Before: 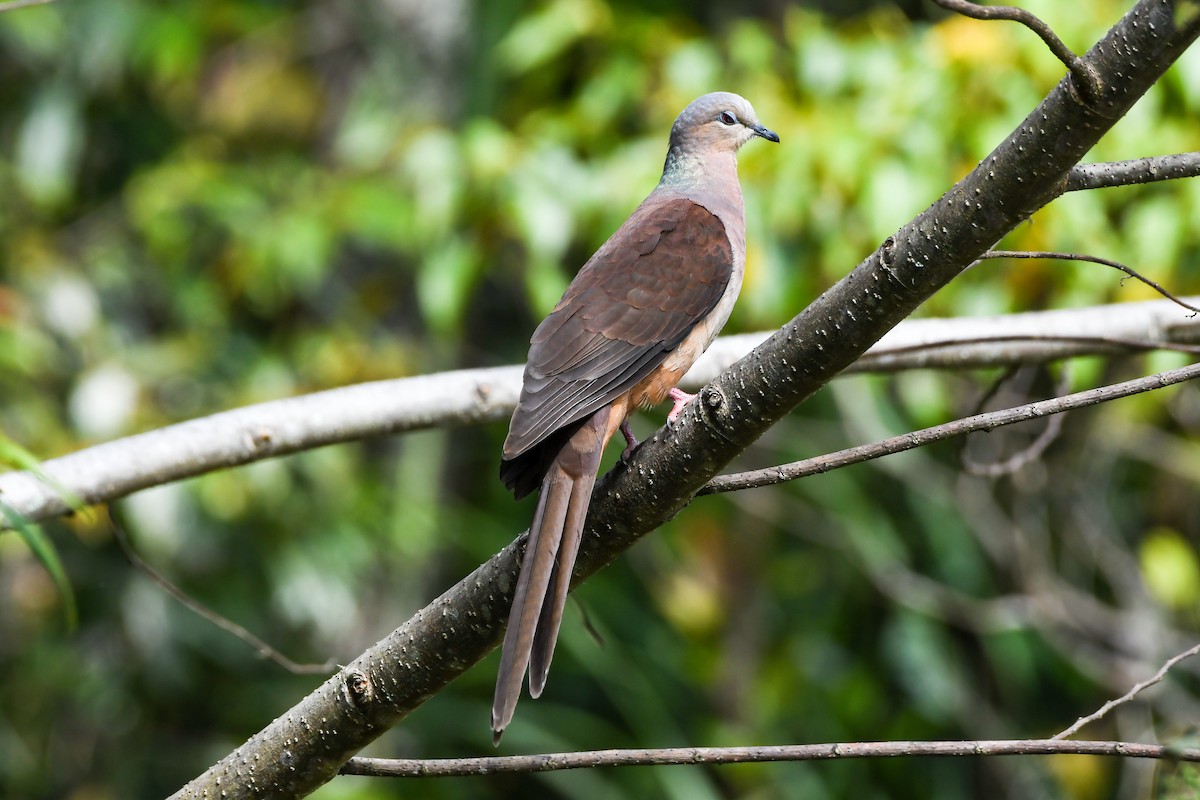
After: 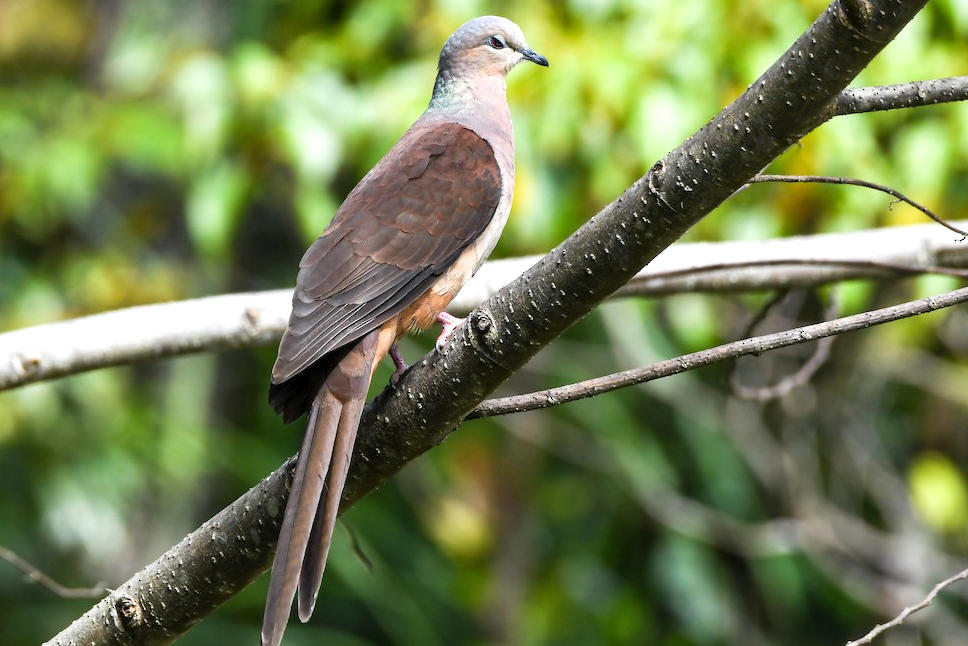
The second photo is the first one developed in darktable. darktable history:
exposure: exposure 0.338 EV, compensate highlight preservation false
crop: left 19.258%, top 9.537%, right 0%, bottom 9.65%
